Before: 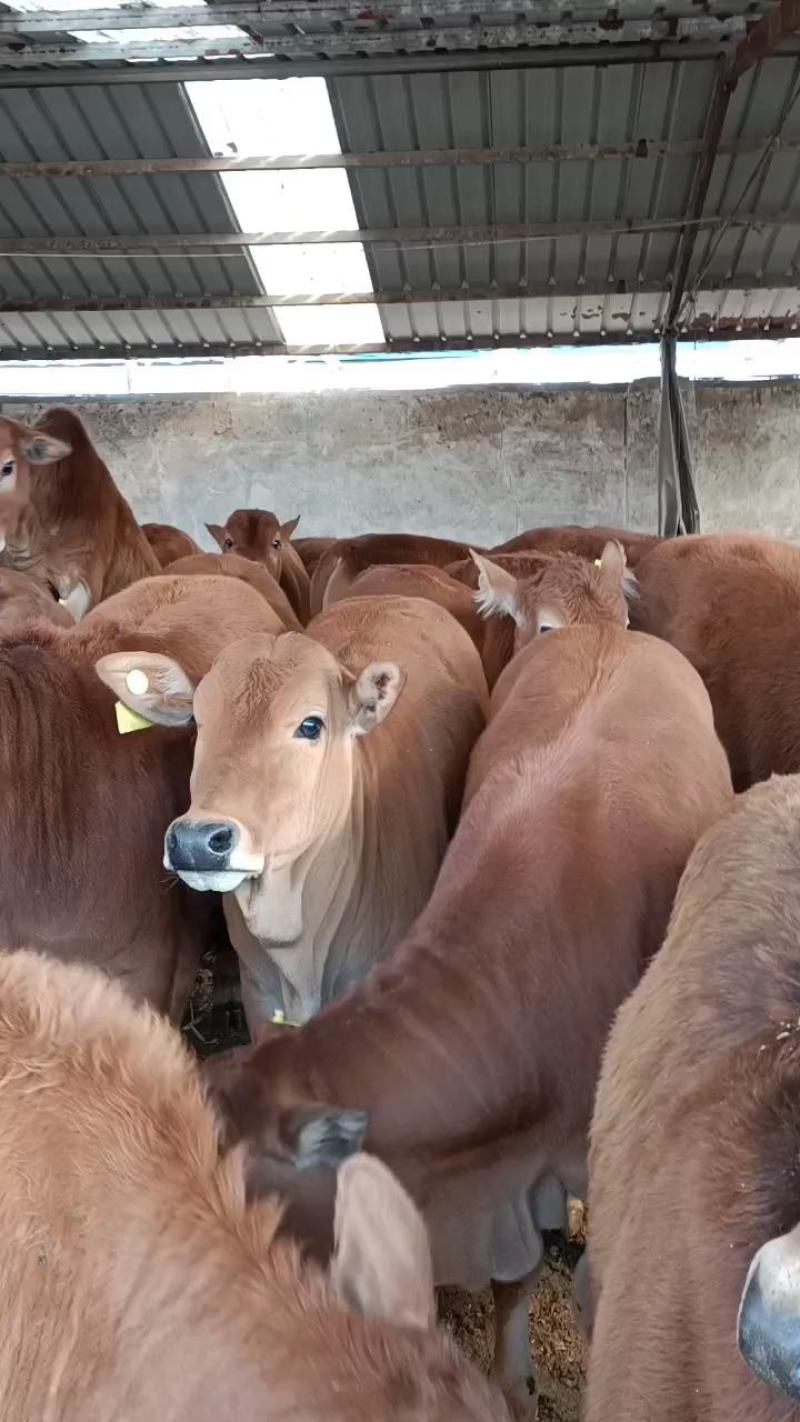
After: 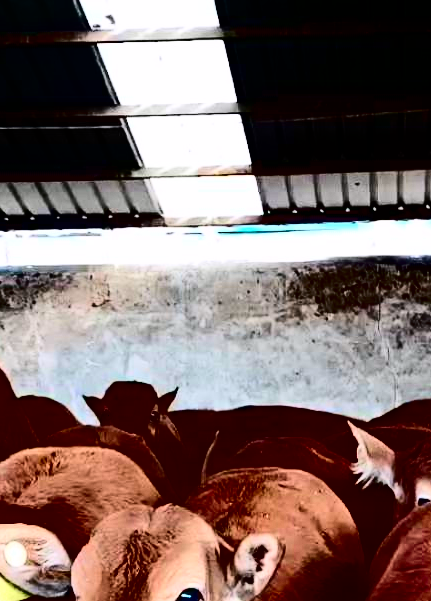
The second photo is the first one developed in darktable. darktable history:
contrast brightness saturation: contrast 0.77, brightness -1, saturation 1
white balance: red 1.004, blue 1.024
crop: left 15.306%, top 9.065%, right 30.789%, bottom 48.638%
shadows and highlights: low approximation 0.01, soften with gaussian
